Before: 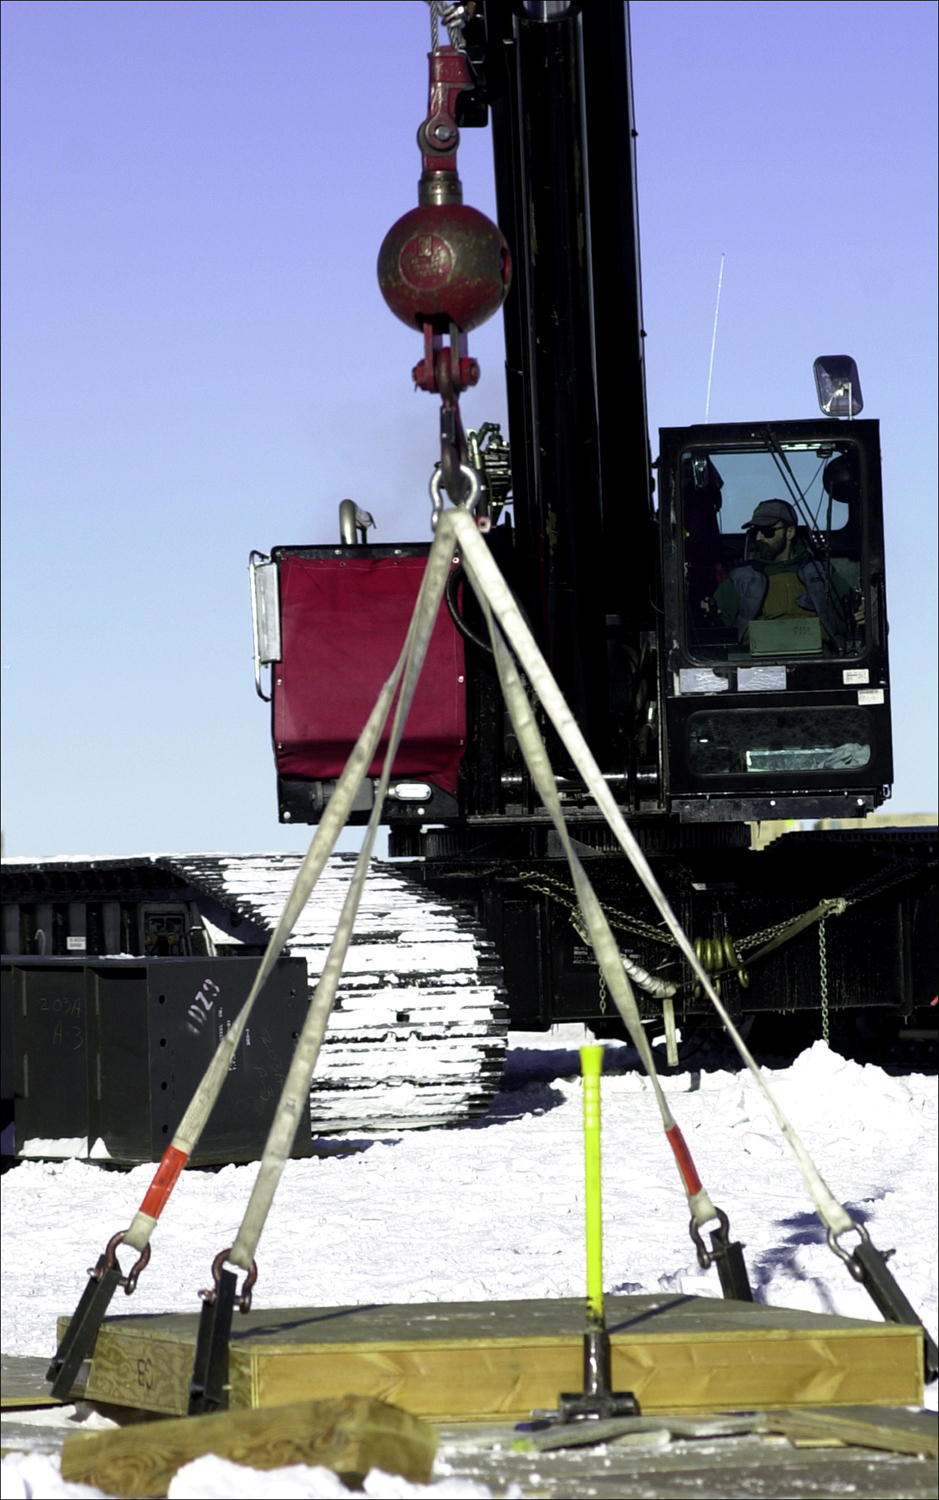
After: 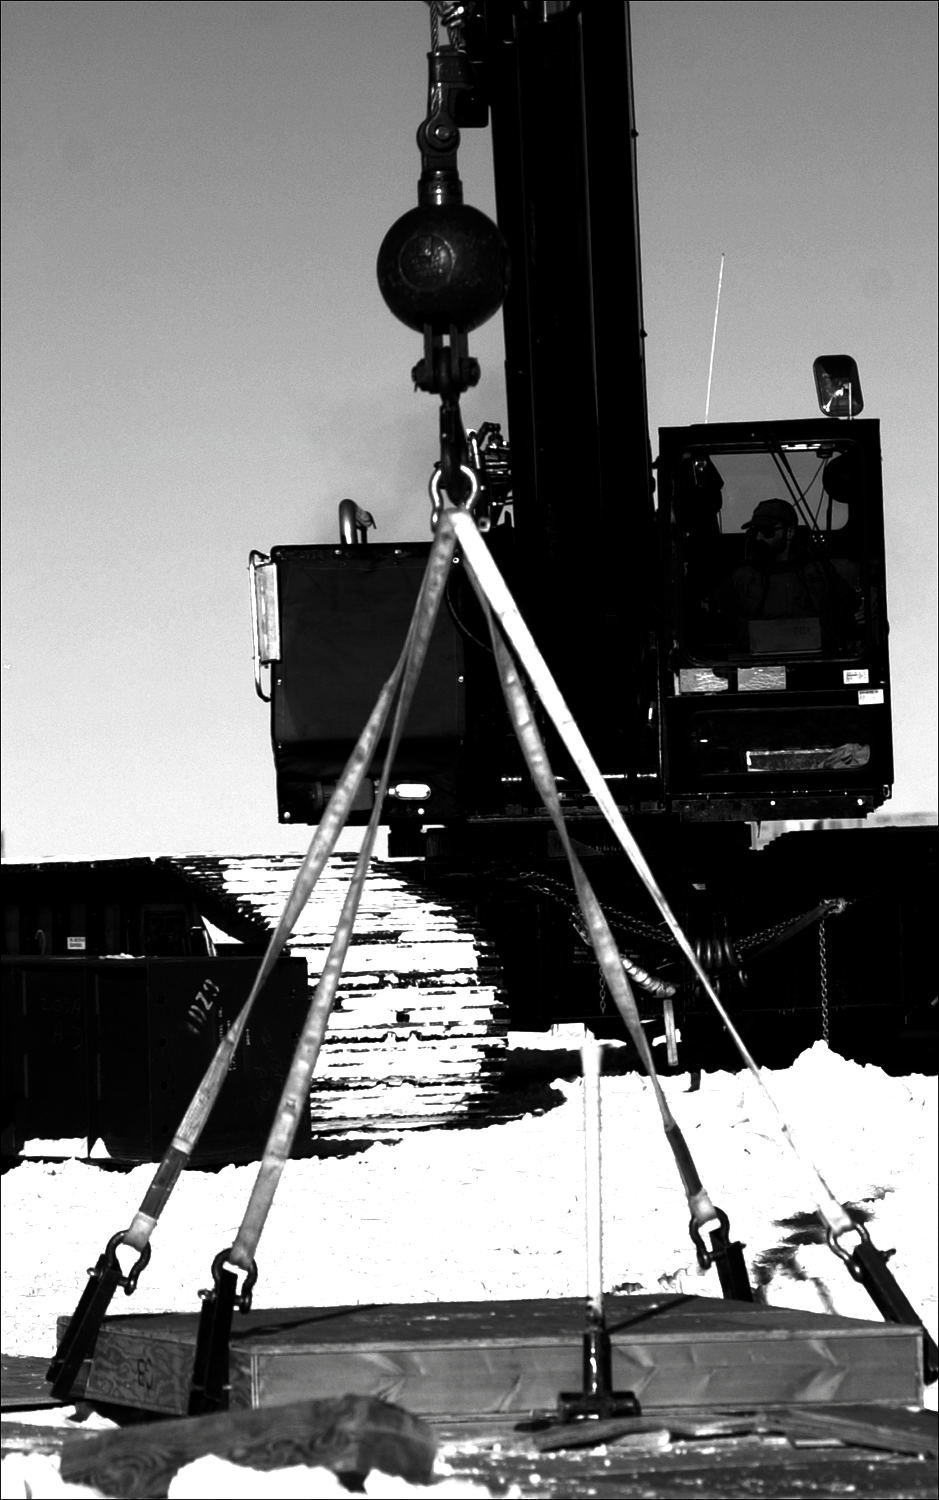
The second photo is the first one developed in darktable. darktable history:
contrast brightness saturation: contrast -0.032, brightness -0.585, saturation -0.997
tone equalizer: -8 EV -0.437 EV, -7 EV -0.406 EV, -6 EV -0.322 EV, -5 EV -0.194 EV, -3 EV 0.192 EV, -2 EV 0.349 EV, -1 EV 0.381 EV, +0 EV 0.429 EV
velvia: on, module defaults
